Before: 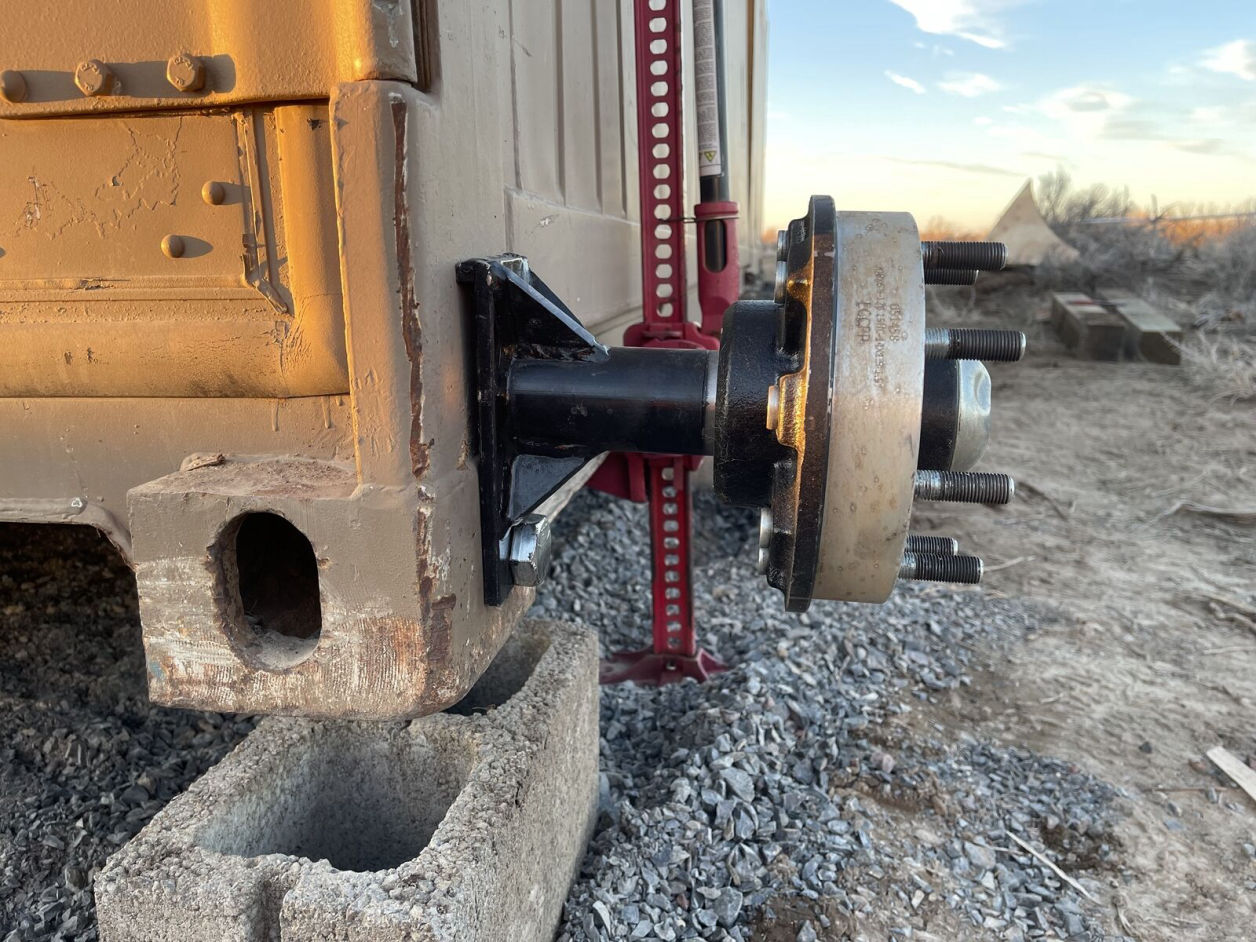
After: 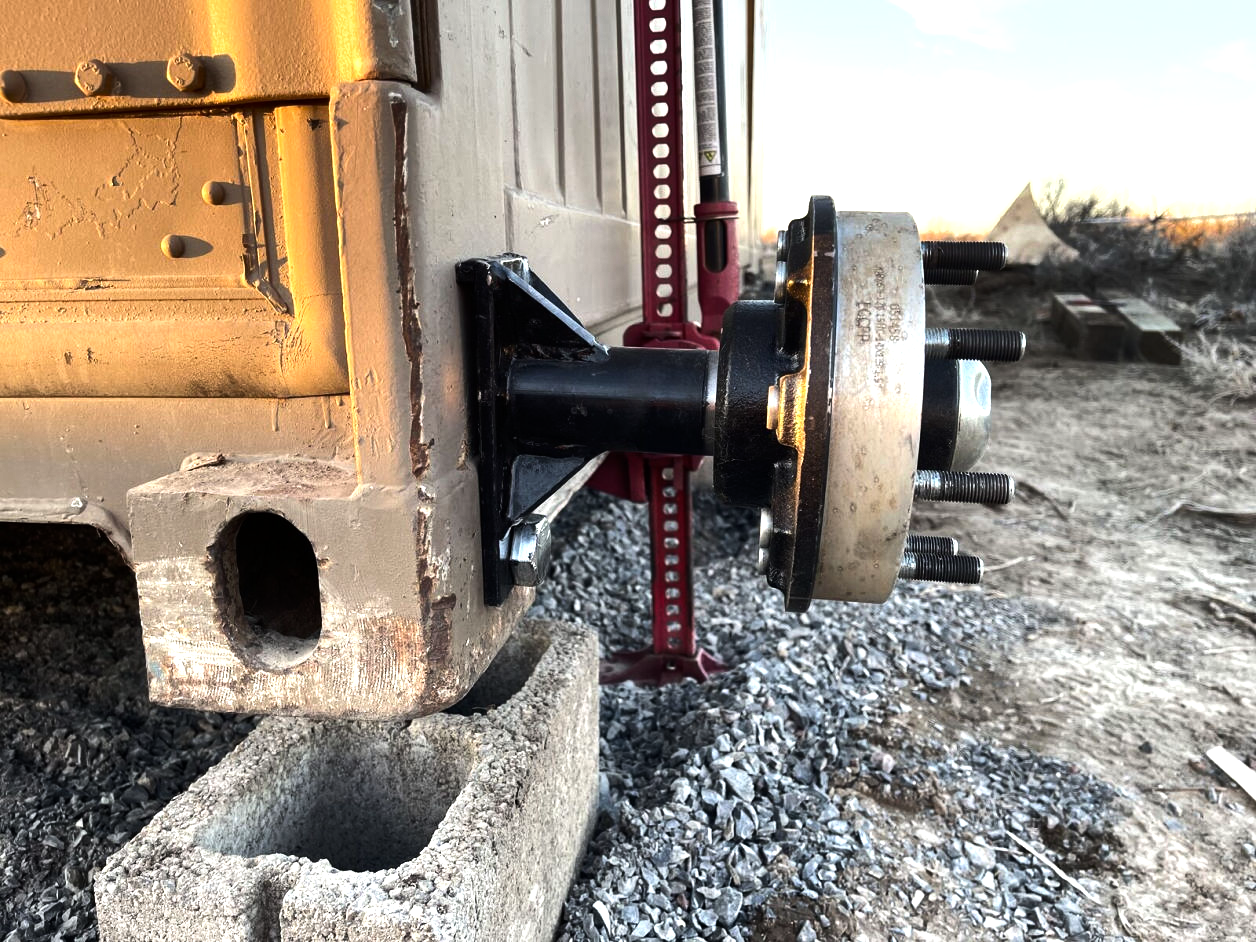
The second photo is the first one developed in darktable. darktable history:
tone equalizer: -8 EV -1.08 EV, -7 EV -1.01 EV, -6 EV -0.867 EV, -5 EV -0.578 EV, -3 EV 0.578 EV, -2 EV 0.867 EV, -1 EV 1.01 EV, +0 EV 1.08 EV, edges refinement/feathering 500, mask exposure compensation -1.57 EV, preserve details no
shadows and highlights: radius 264.75, soften with gaussian
